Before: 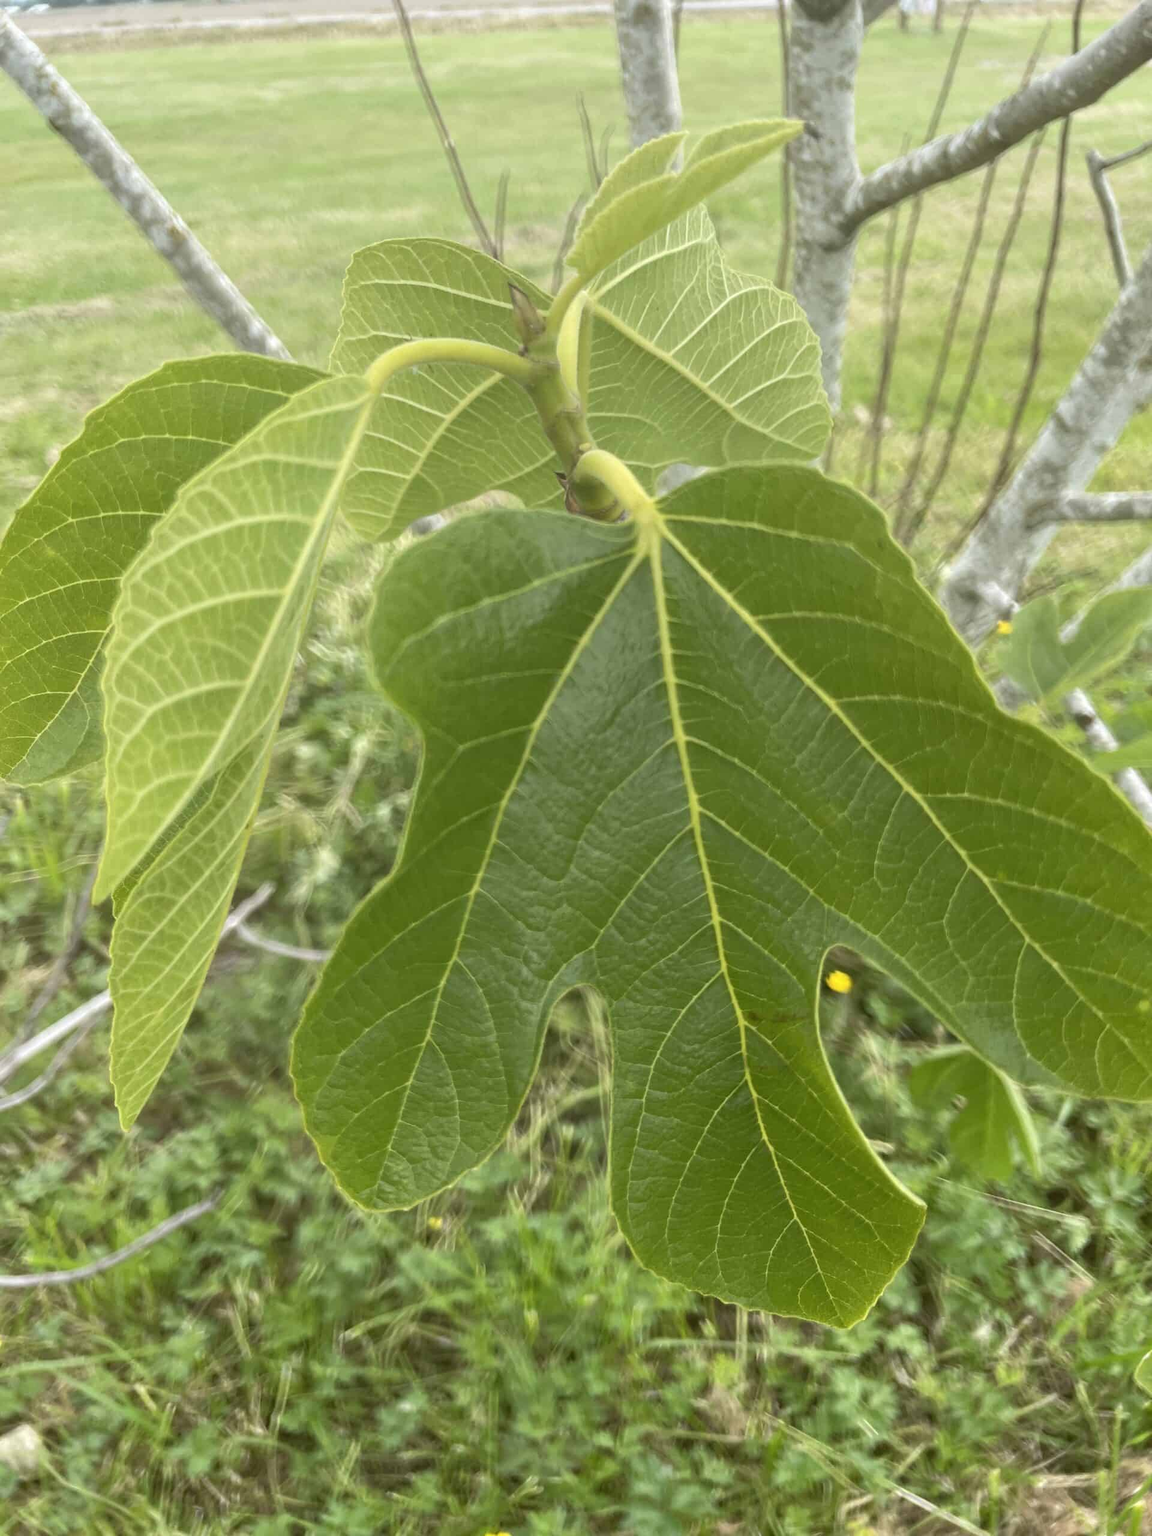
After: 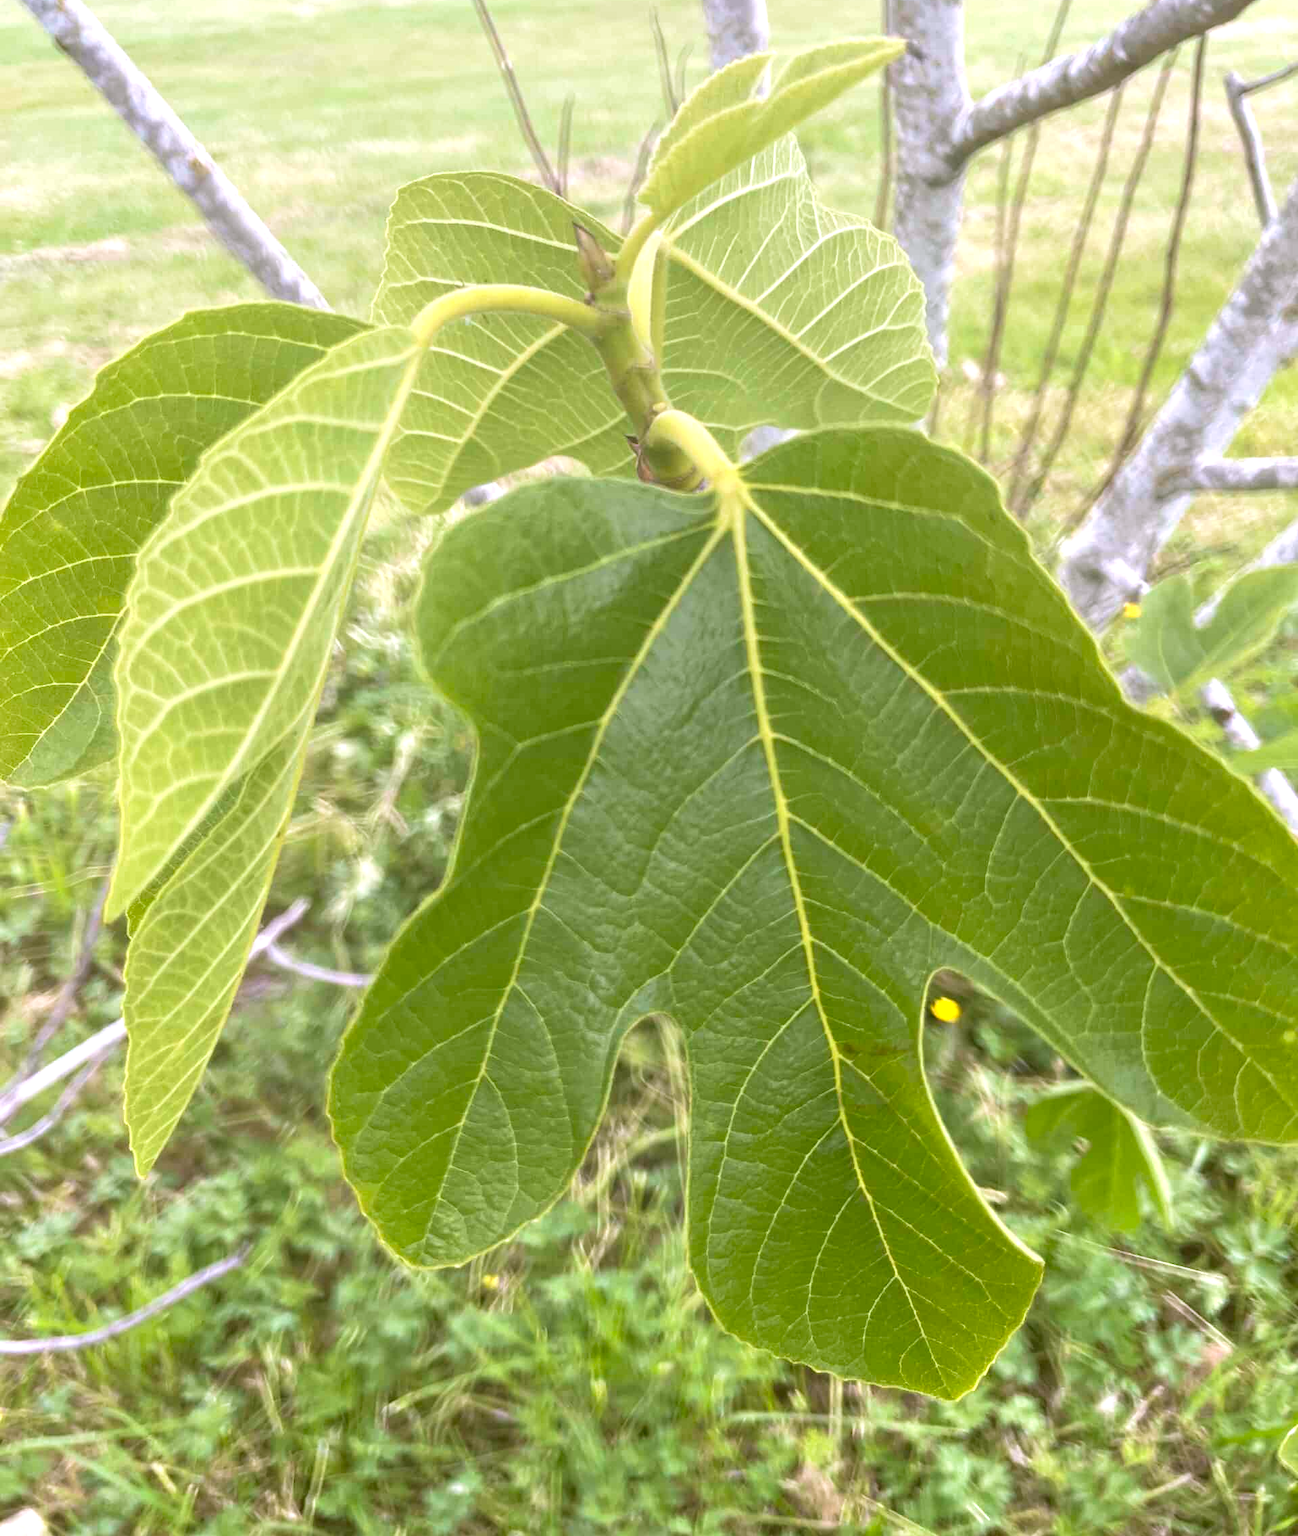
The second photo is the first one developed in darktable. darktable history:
crop and rotate: top 5.609%, bottom 5.609%
velvia: on, module defaults
white balance: red 1.042, blue 1.17
exposure: black level correction 0, exposure 0.5 EV, compensate highlight preservation false
